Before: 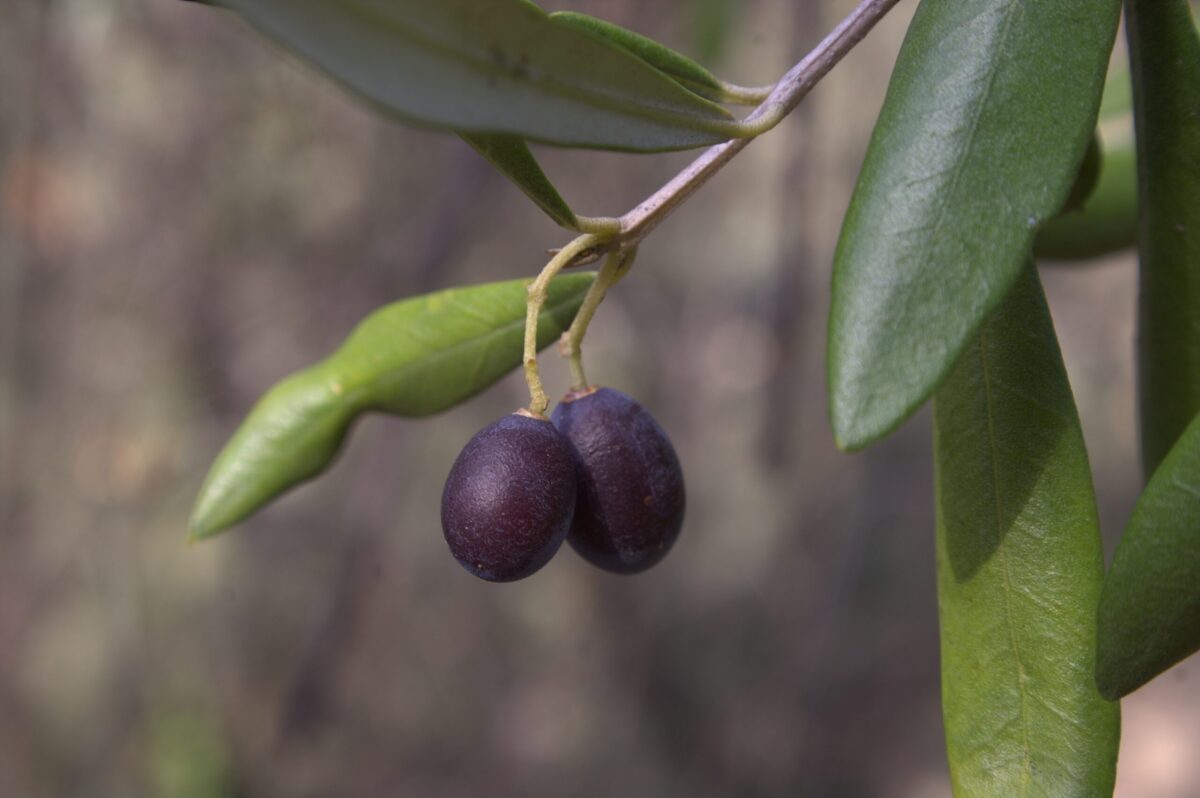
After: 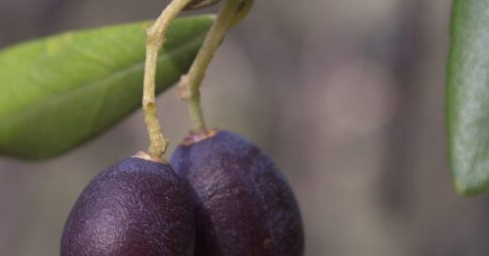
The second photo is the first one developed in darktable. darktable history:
crop: left 31.758%, top 32.228%, right 27.453%, bottom 35.648%
color correction: highlights a* -0.248, highlights b* -0.128
exposure: exposure 0.02 EV, compensate exposure bias true, compensate highlight preservation false
